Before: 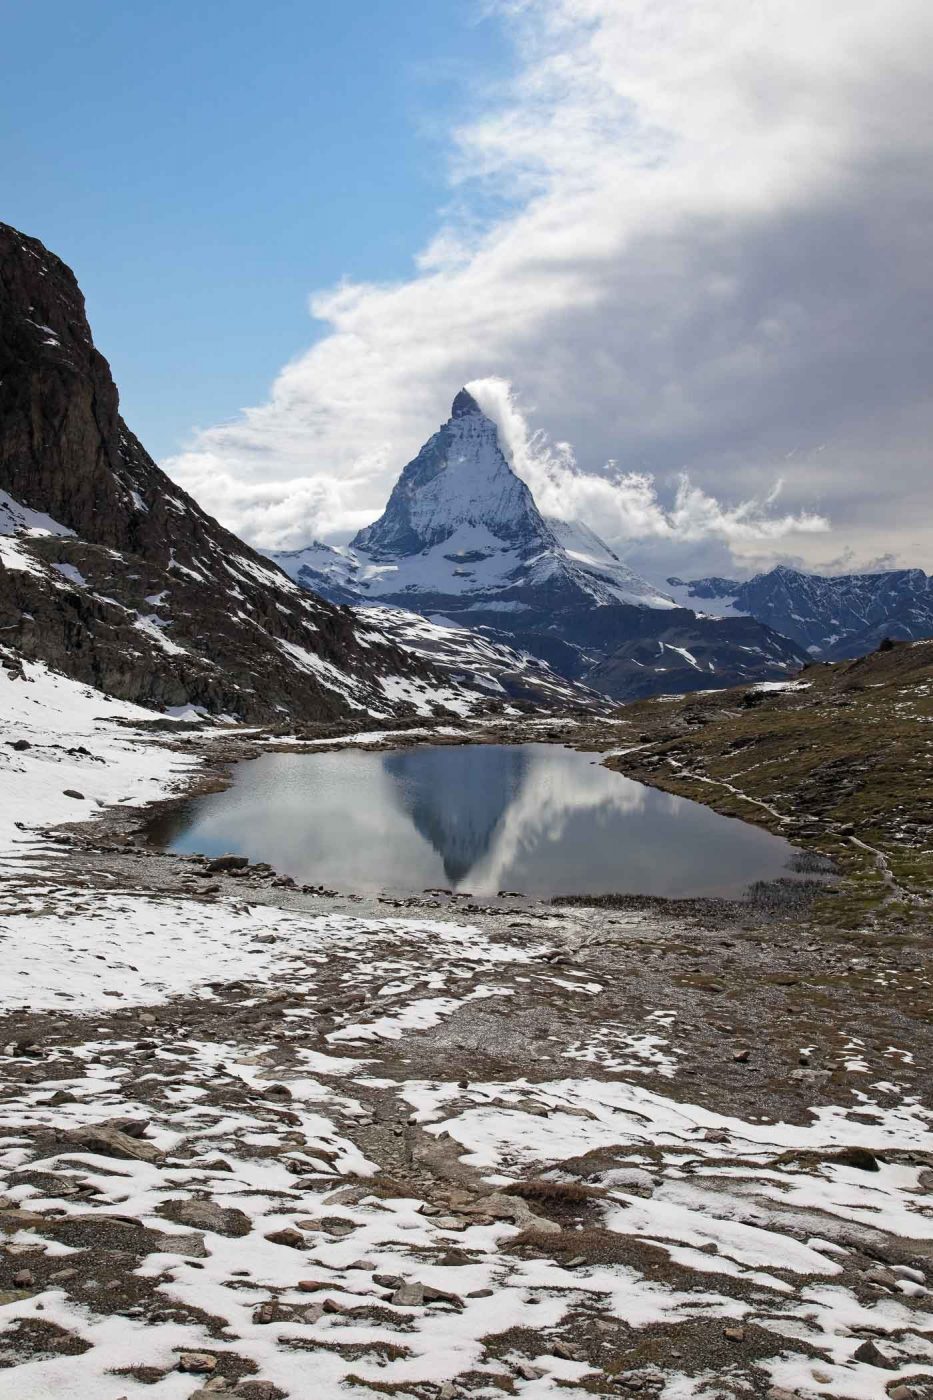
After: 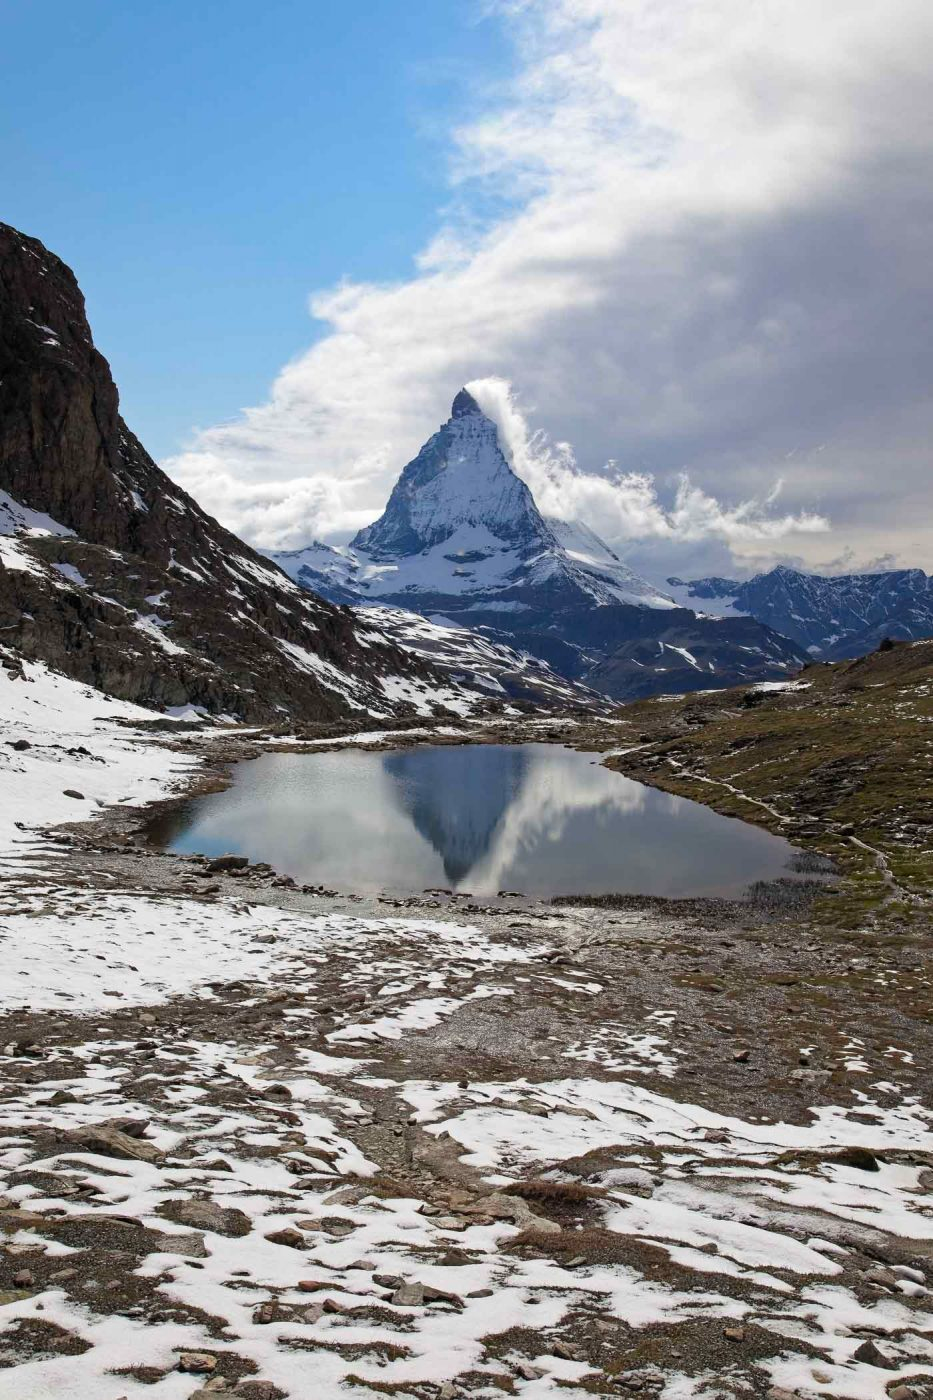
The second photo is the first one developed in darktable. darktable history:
contrast brightness saturation: saturation 0.177
